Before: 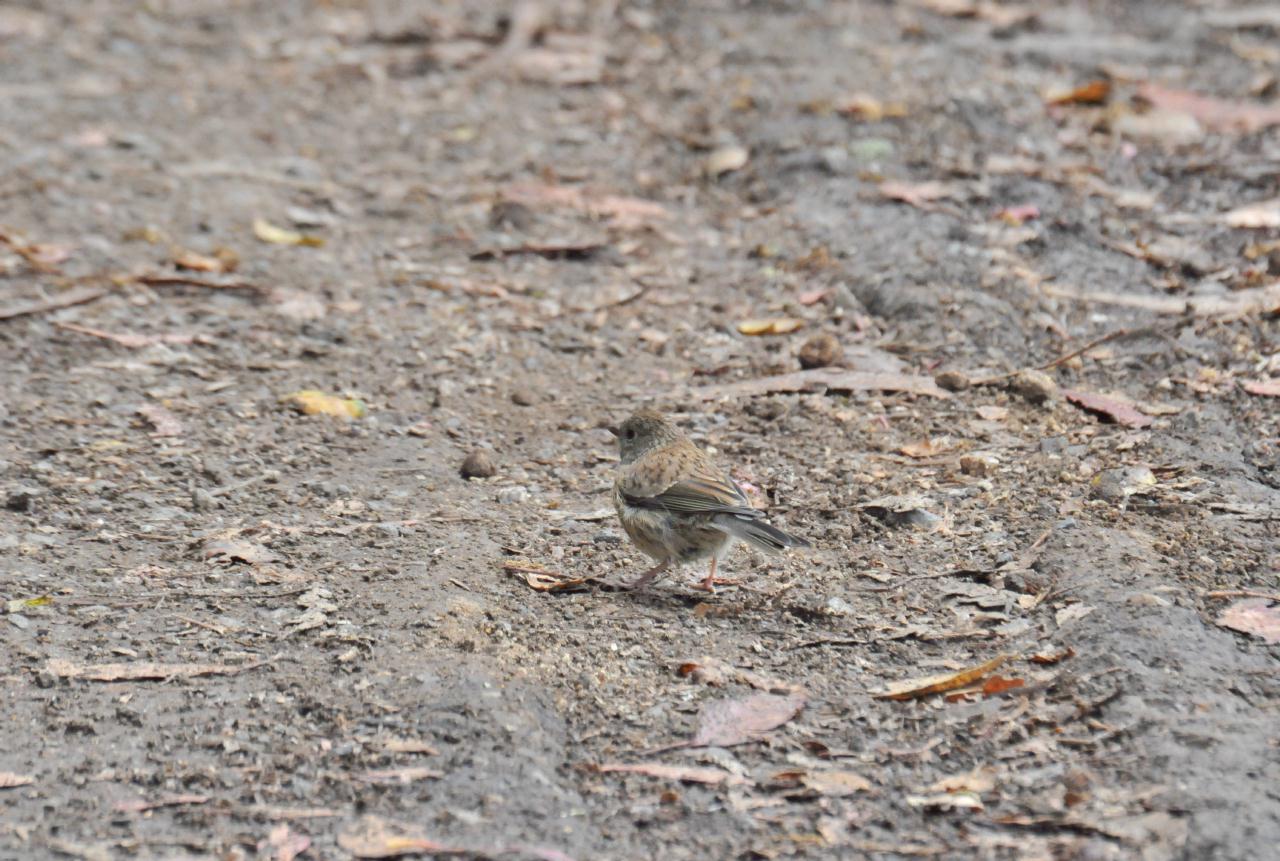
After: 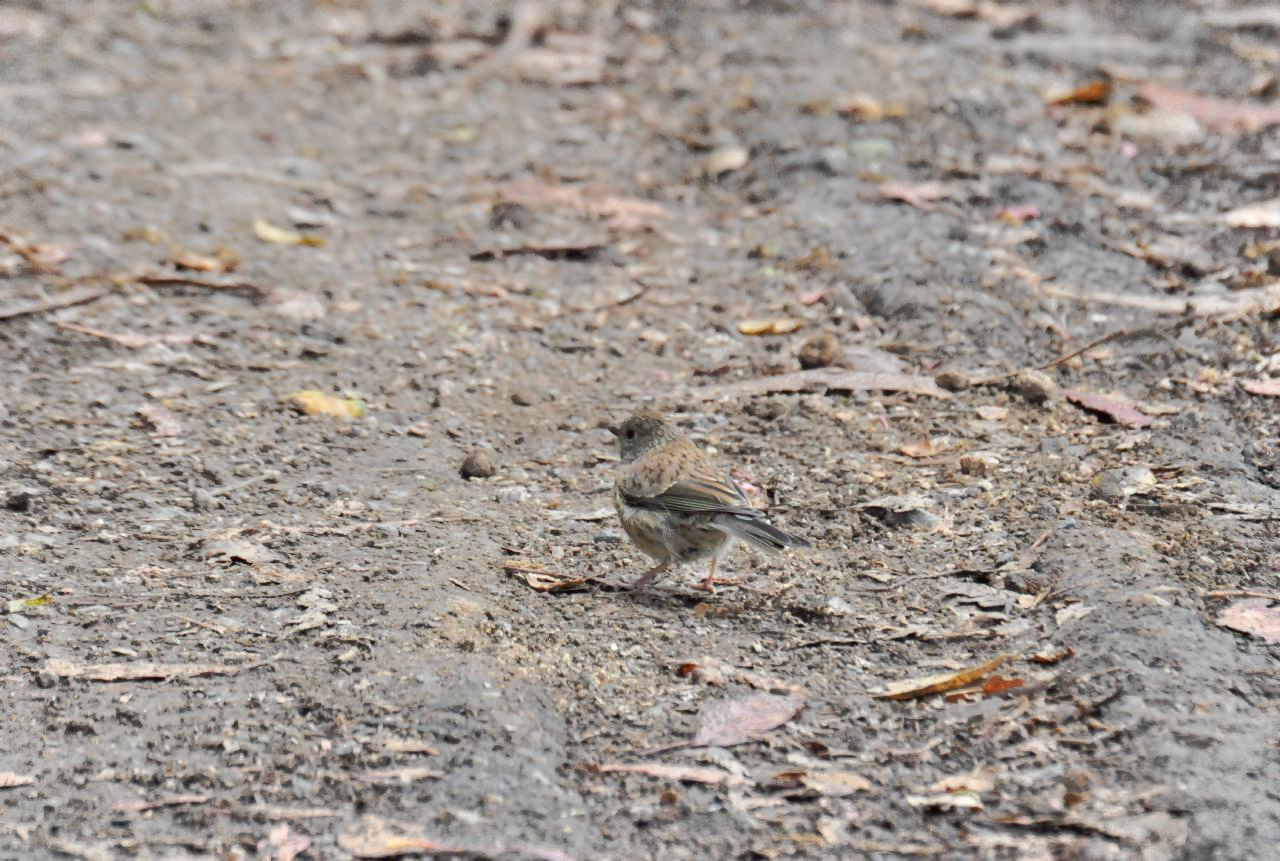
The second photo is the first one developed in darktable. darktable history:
shadows and highlights: shadows -62.32, white point adjustment -5.22, highlights 61.59
exposure: black level correction 0.001, compensate highlight preservation false
